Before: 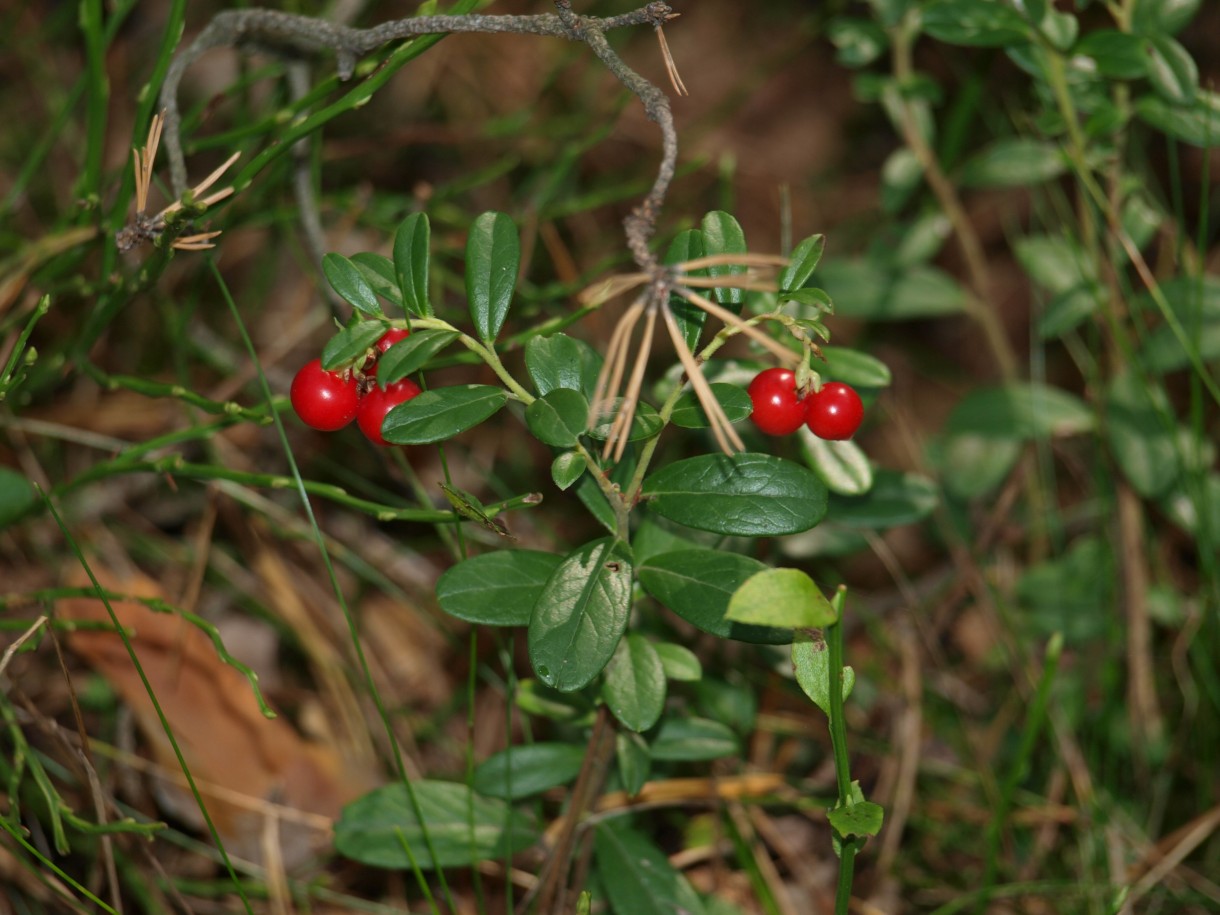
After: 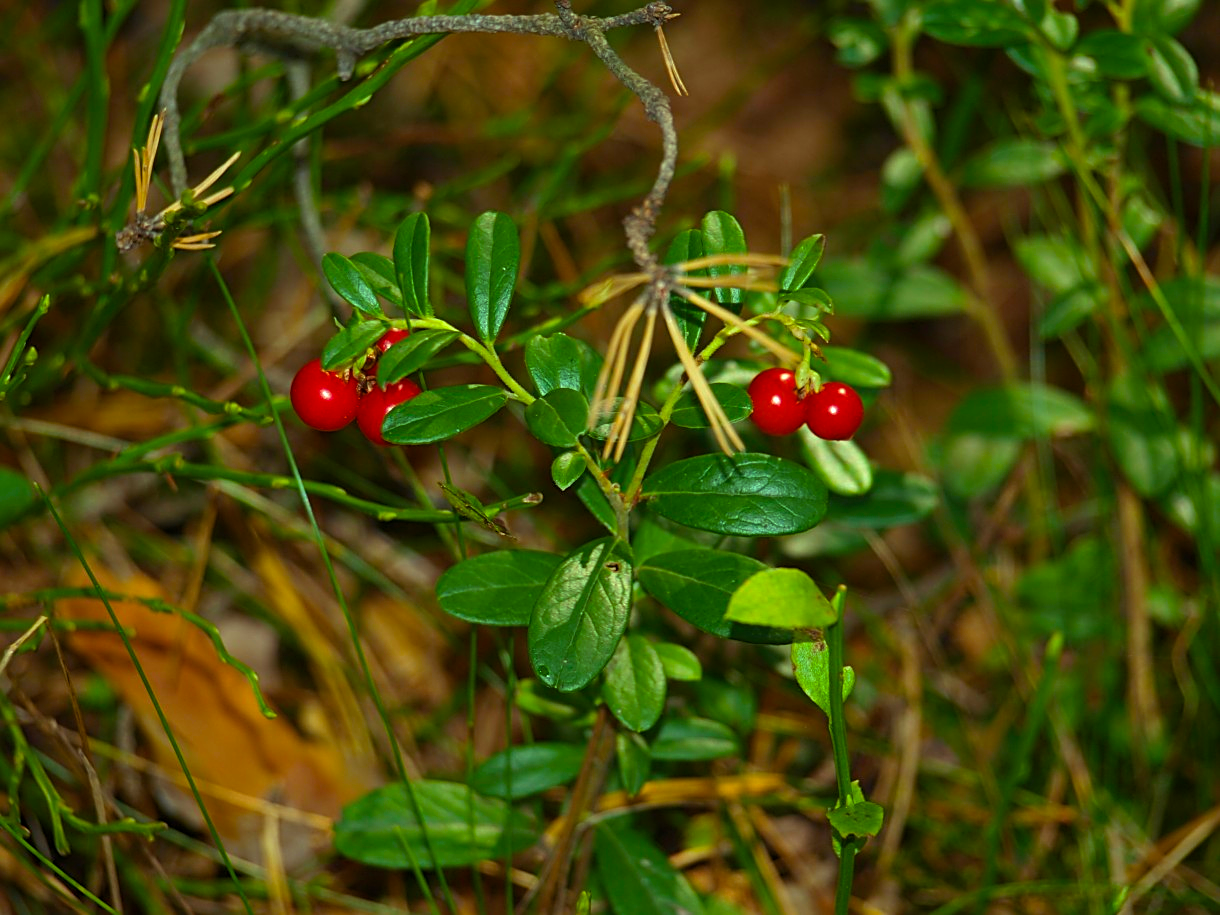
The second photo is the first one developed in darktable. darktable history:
color balance rgb: power › hue 329.91°, highlights gain › luminance 15.579%, highlights gain › chroma 6.904%, highlights gain › hue 126.09°, linear chroma grading › global chroma 9.807%, perceptual saturation grading › global saturation 30.169%, global vibrance 24.716%
sharpen: amount 0.59
